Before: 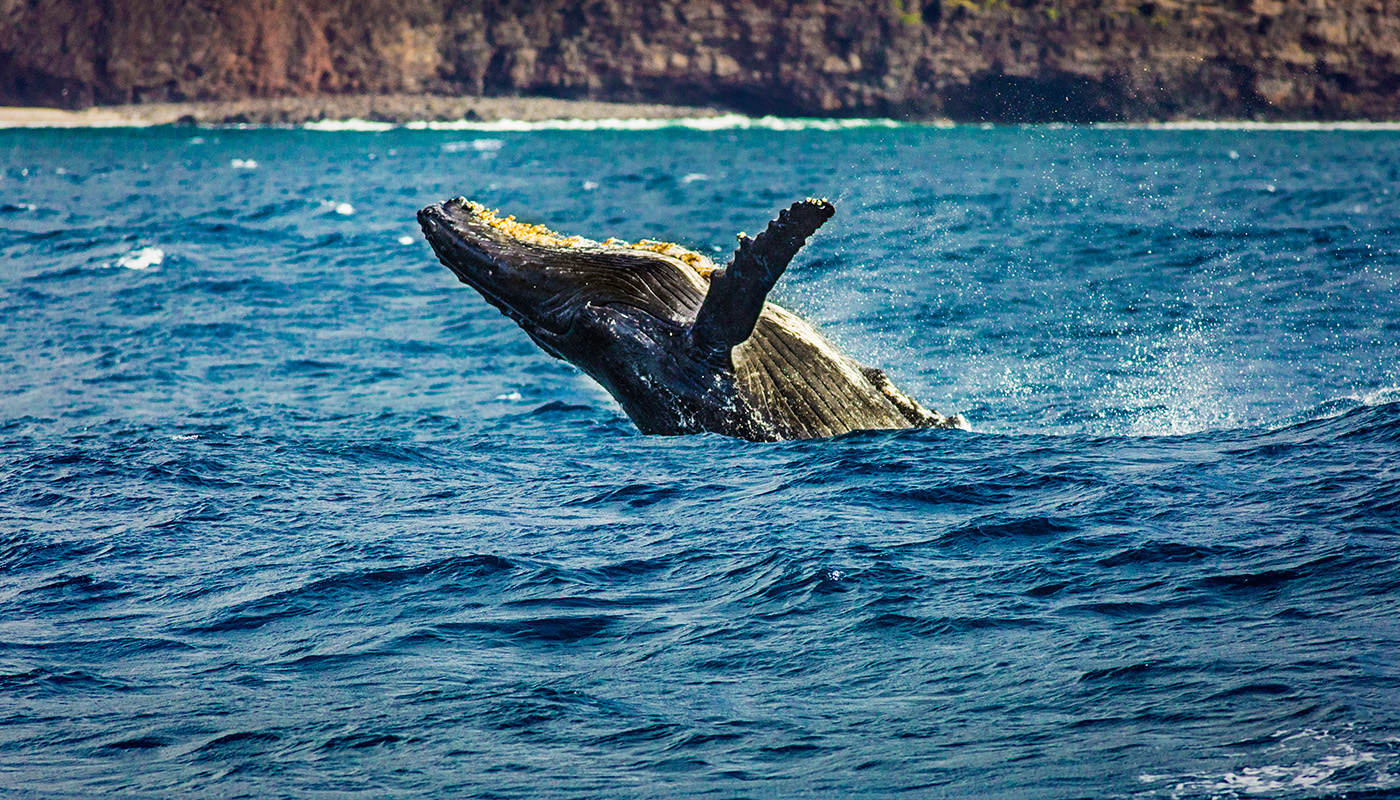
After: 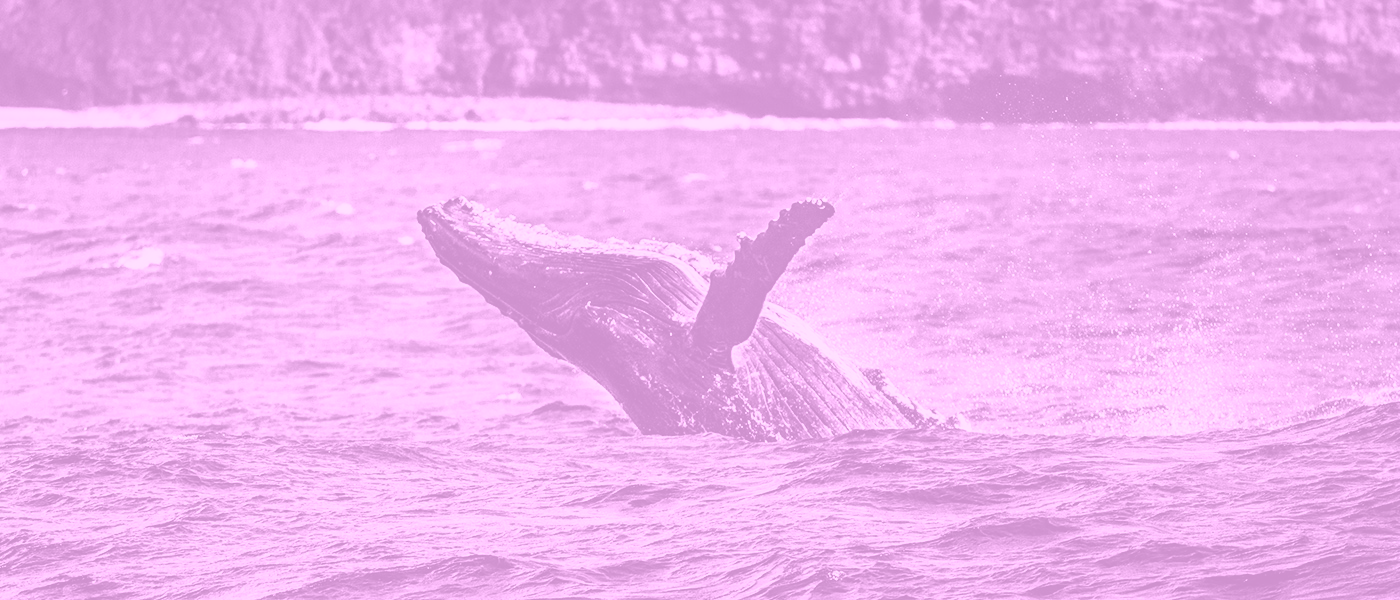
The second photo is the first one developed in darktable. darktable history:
crop: bottom 24.967%
shadows and highlights: shadows 25, white point adjustment -3, highlights -30
contrast brightness saturation: contrast 0.22
colorize: hue 331.2°, saturation 69%, source mix 30.28%, lightness 69.02%, version 1
